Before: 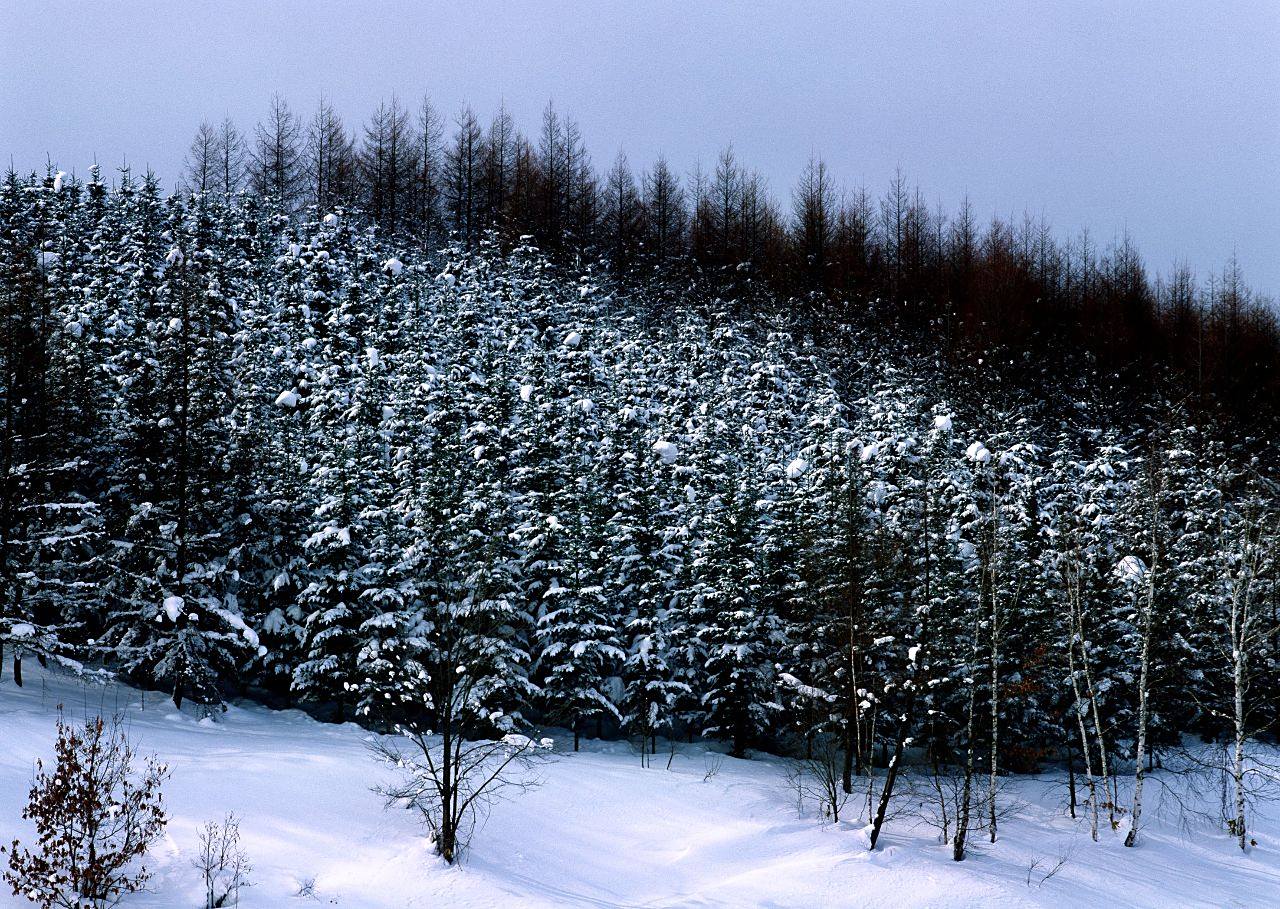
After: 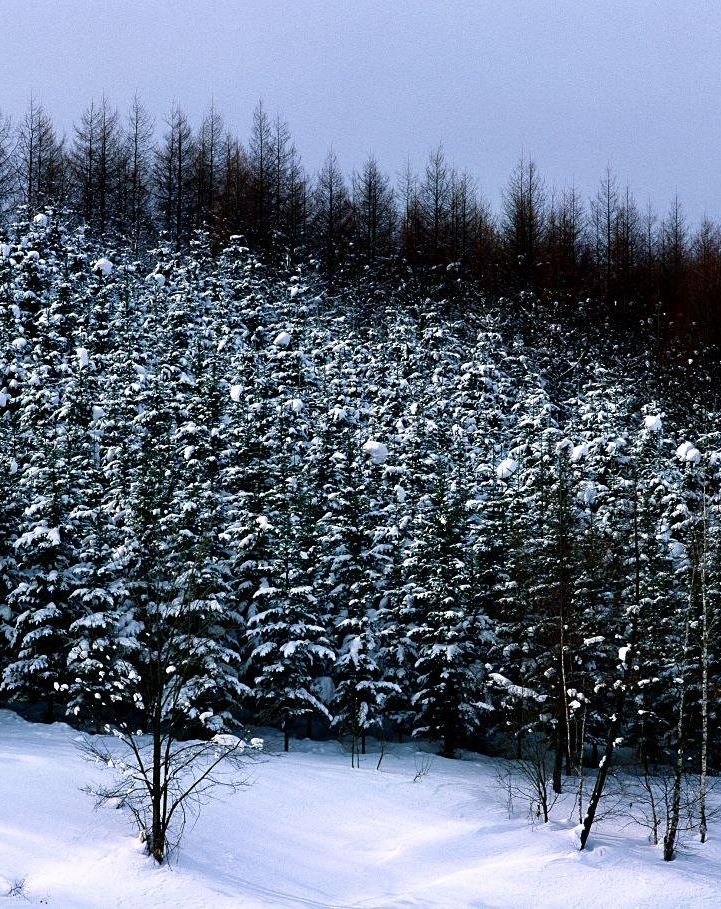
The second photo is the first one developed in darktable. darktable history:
crop and rotate: left 22.703%, right 20.963%
